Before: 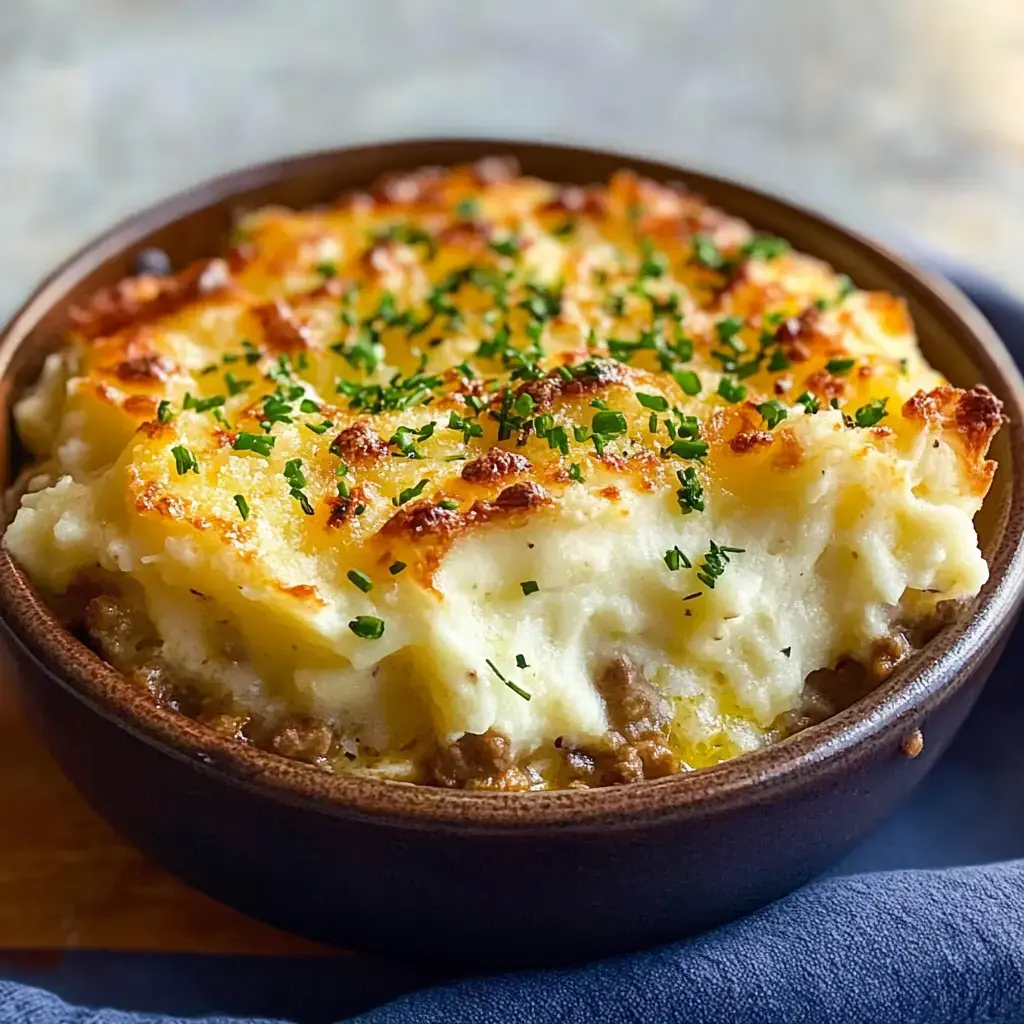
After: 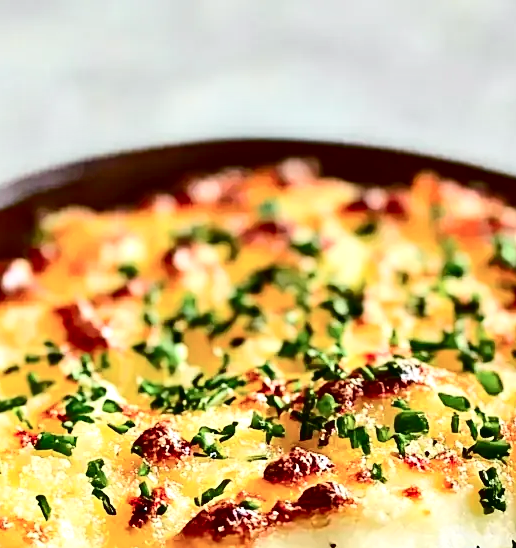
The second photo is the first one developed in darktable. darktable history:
crop: left 19.375%, right 30.212%, bottom 46.416%
tone equalizer: -7 EV 0.13 EV
tone curve: curves: ch0 [(0, 0.026) (0.184, 0.172) (0.391, 0.468) (0.446, 0.56) (0.605, 0.758) (0.831, 0.931) (0.992, 1)]; ch1 [(0, 0) (0.437, 0.447) (0.501, 0.502) (0.538, 0.539) (0.574, 0.589) (0.617, 0.64) (0.699, 0.749) (0.859, 0.919) (1, 1)]; ch2 [(0, 0) (0.33, 0.301) (0.421, 0.443) (0.447, 0.482) (0.499, 0.509) (0.538, 0.564) (0.585, 0.615) (0.664, 0.664) (1, 1)], color space Lab, independent channels, preserve colors none
contrast equalizer: y [[0.6 ×6], [0.55 ×6], [0 ×6], [0 ×6], [0 ×6]]
